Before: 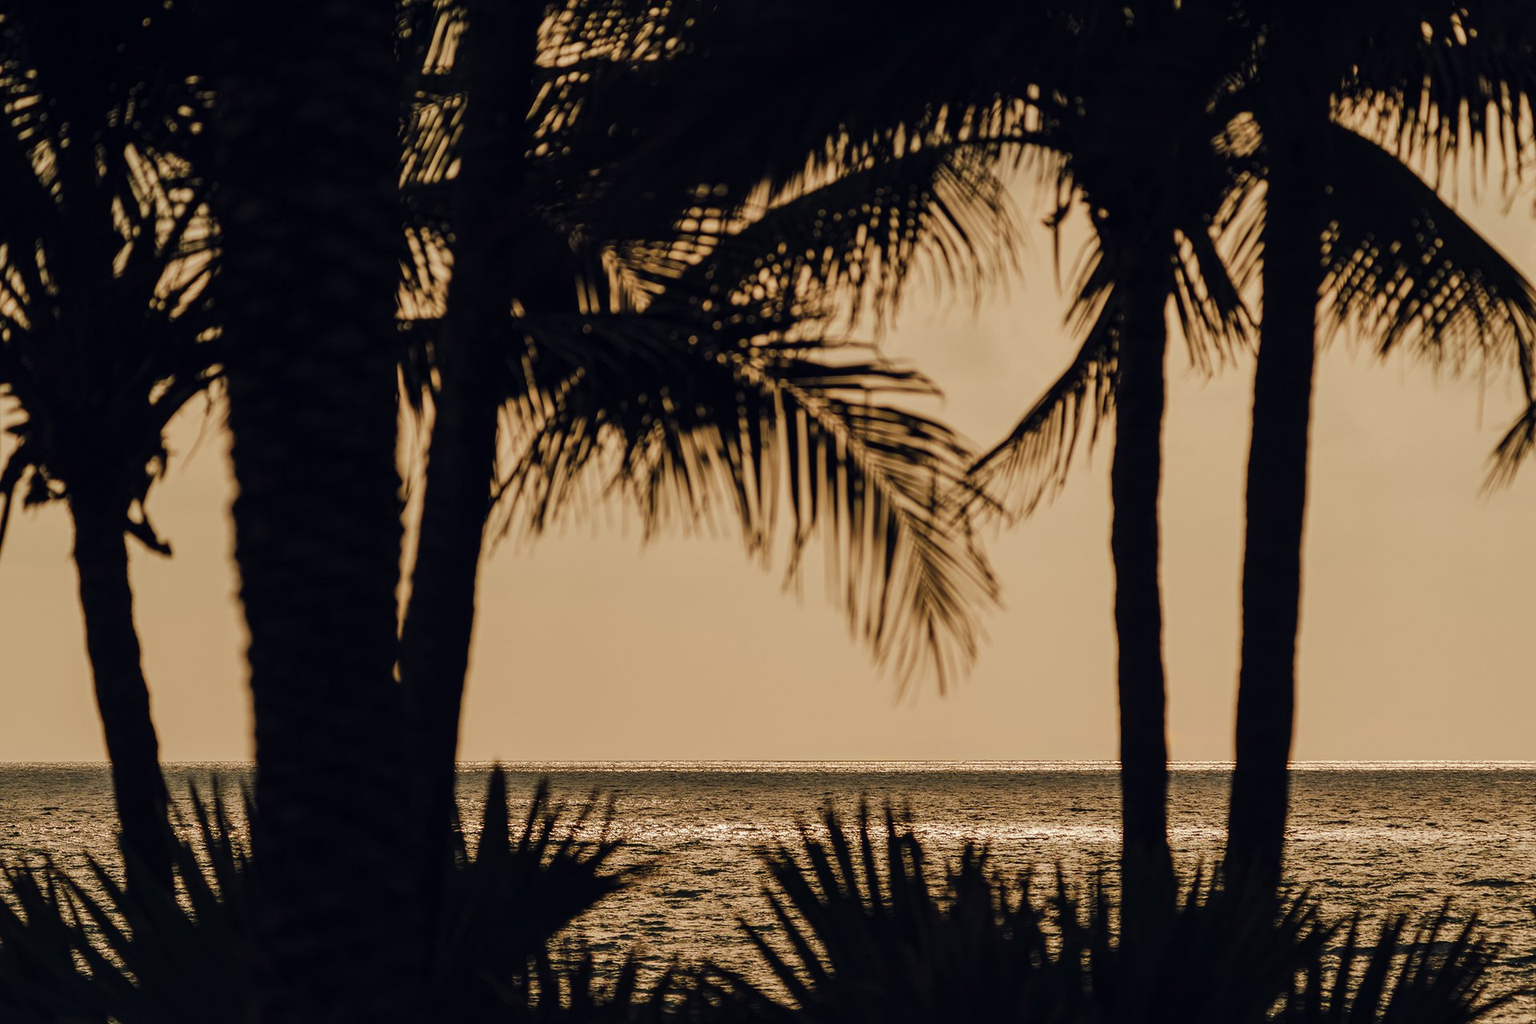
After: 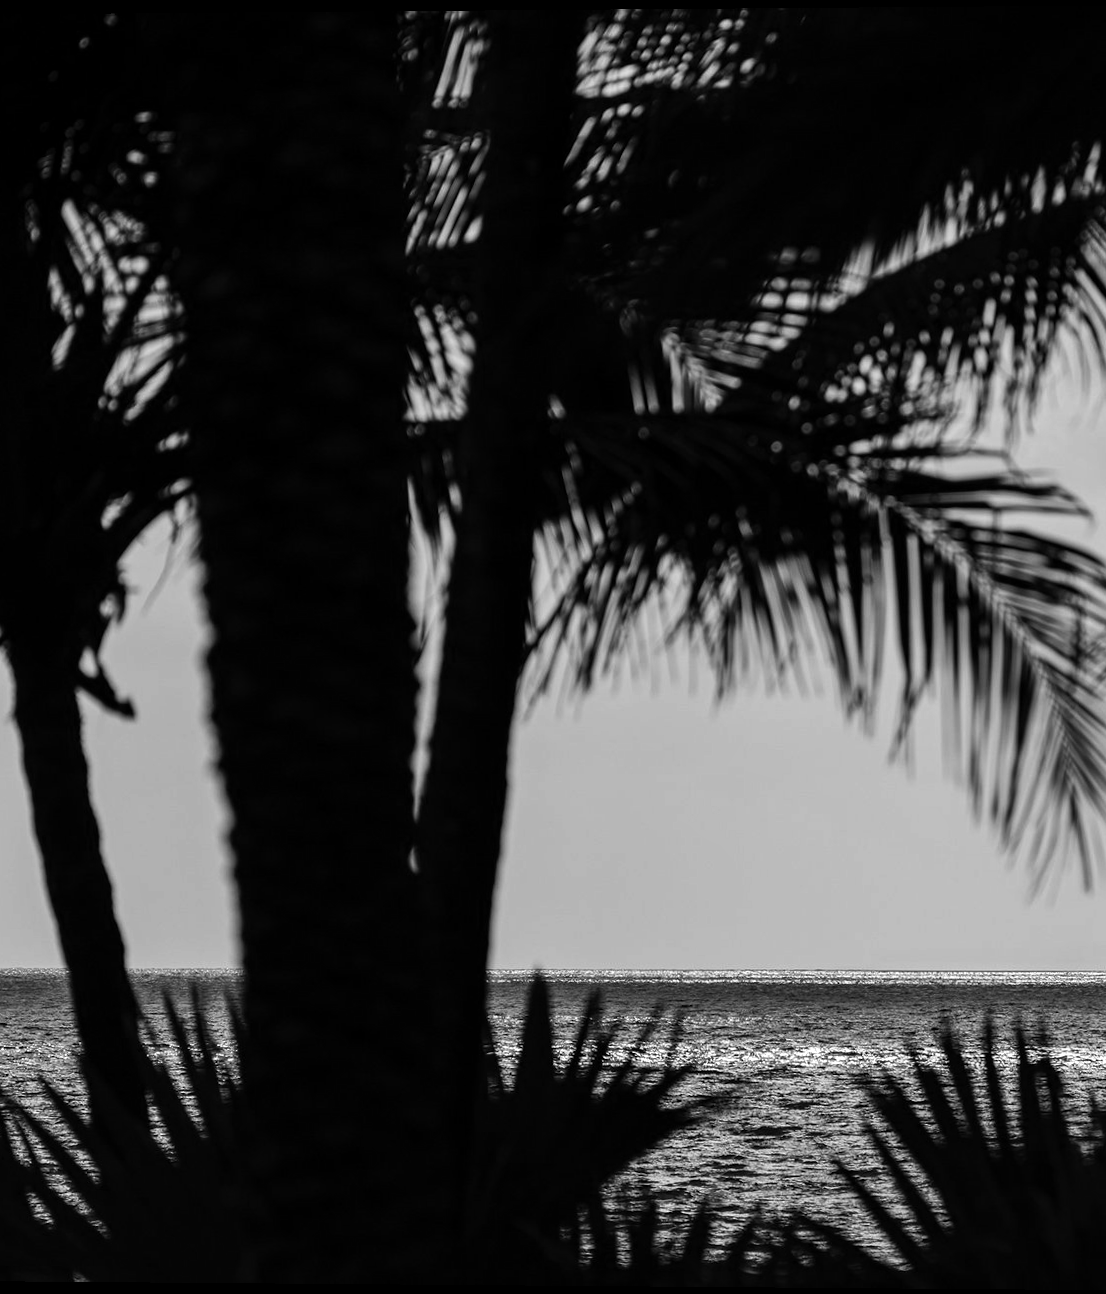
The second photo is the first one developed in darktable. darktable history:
crop: left 5.114%, right 38.589%
rotate and perspective: lens shift (vertical) 0.048, lens shift (horizontal) -0.024, automatic cropping off
color balance rgb: linear chroma grading › global chroma 9%, perceptual saturation grading › global saturation 36%, perceptual saturation grading › shadows 35%, perceptual brilliance grading › global brilliance 15%, perceptual brilliance grading › shadows -35%, global vibrance 15%
monochrome: on, module defaults
